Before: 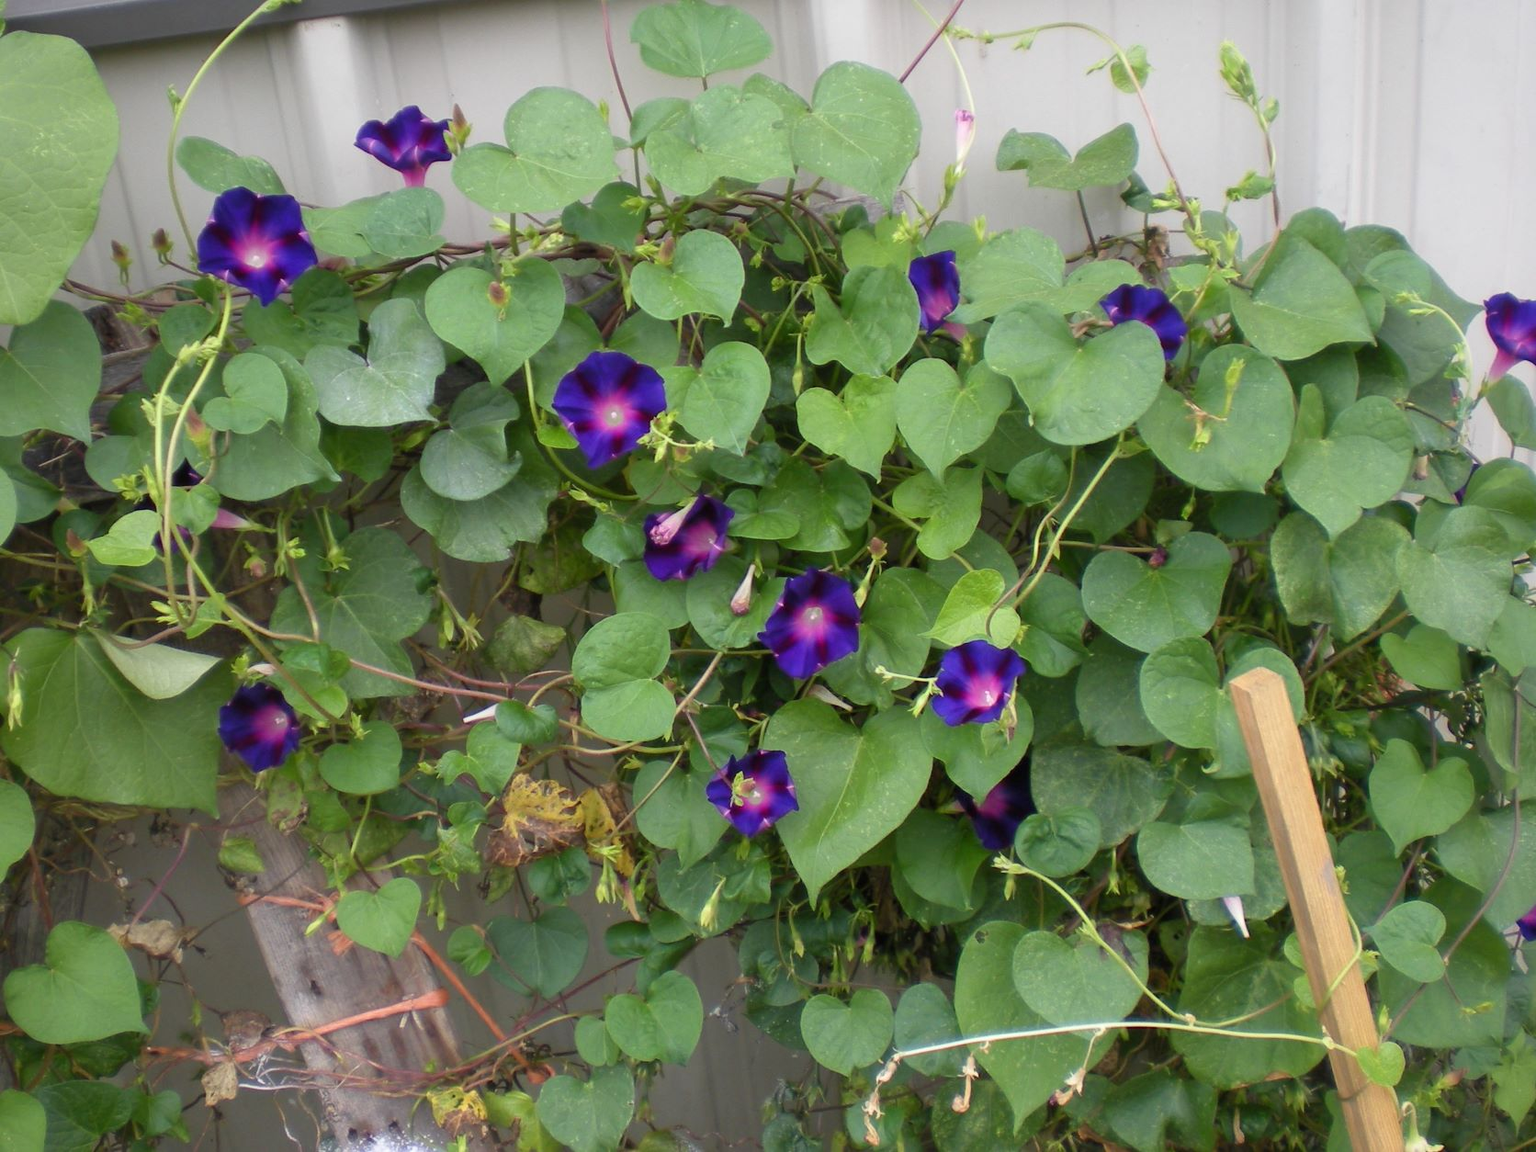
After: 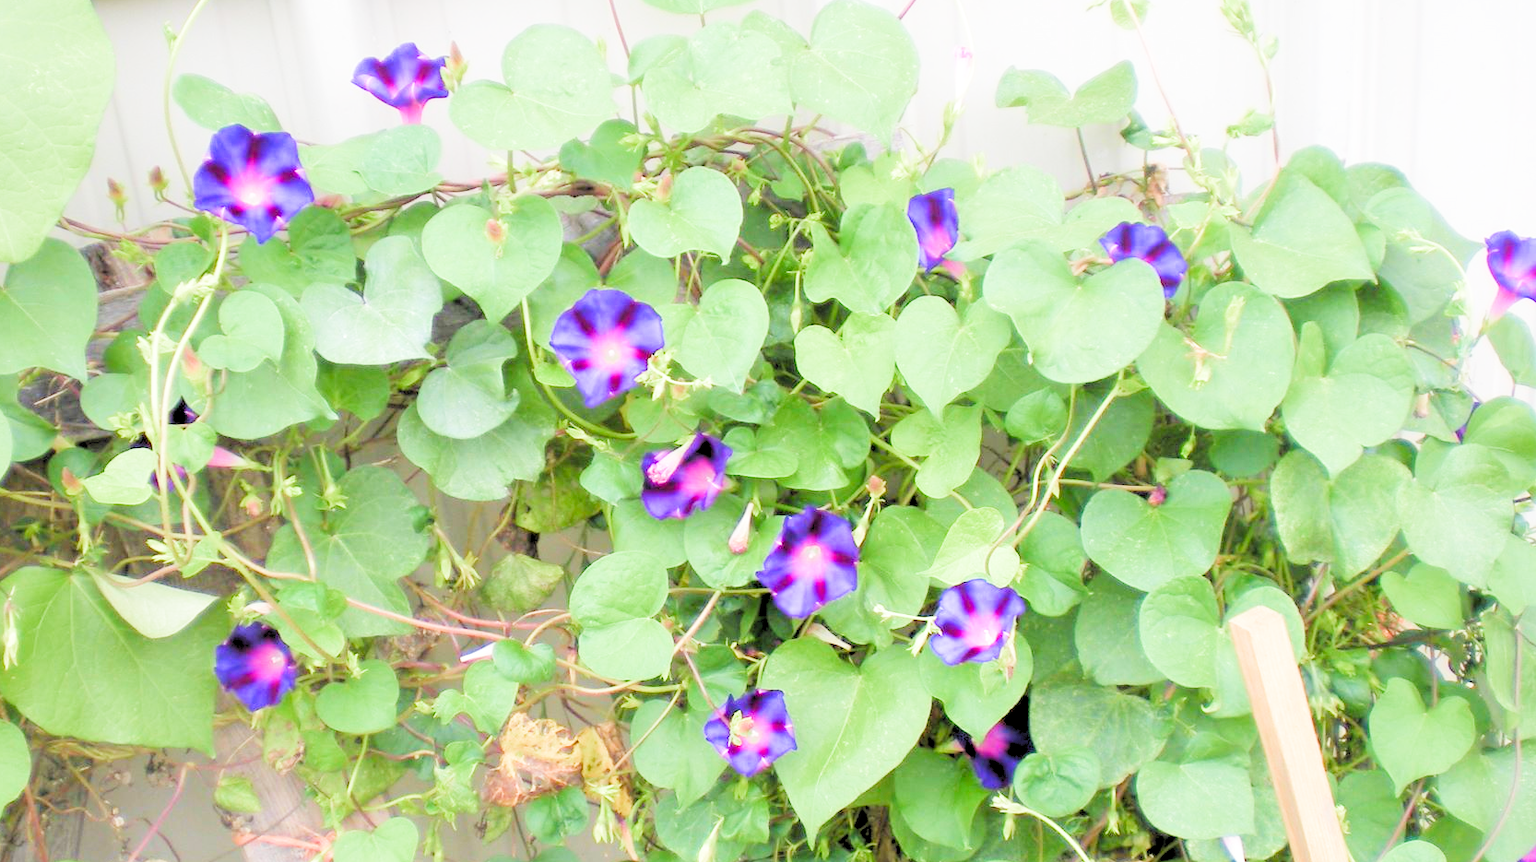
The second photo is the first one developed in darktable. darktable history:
crop: left 0.341%, top 5.508%, bottom 19.81%
exposure: black level correction 0.001, exposure 1.651 EV, compensate highlight preservation false
levels: levels [0.072, 0.414, 0.976]
filmic rgb: black relative exposure -7.65 EV, white relative exposure 4.56 EV, hardness 3.61, color science v4 (2020)
